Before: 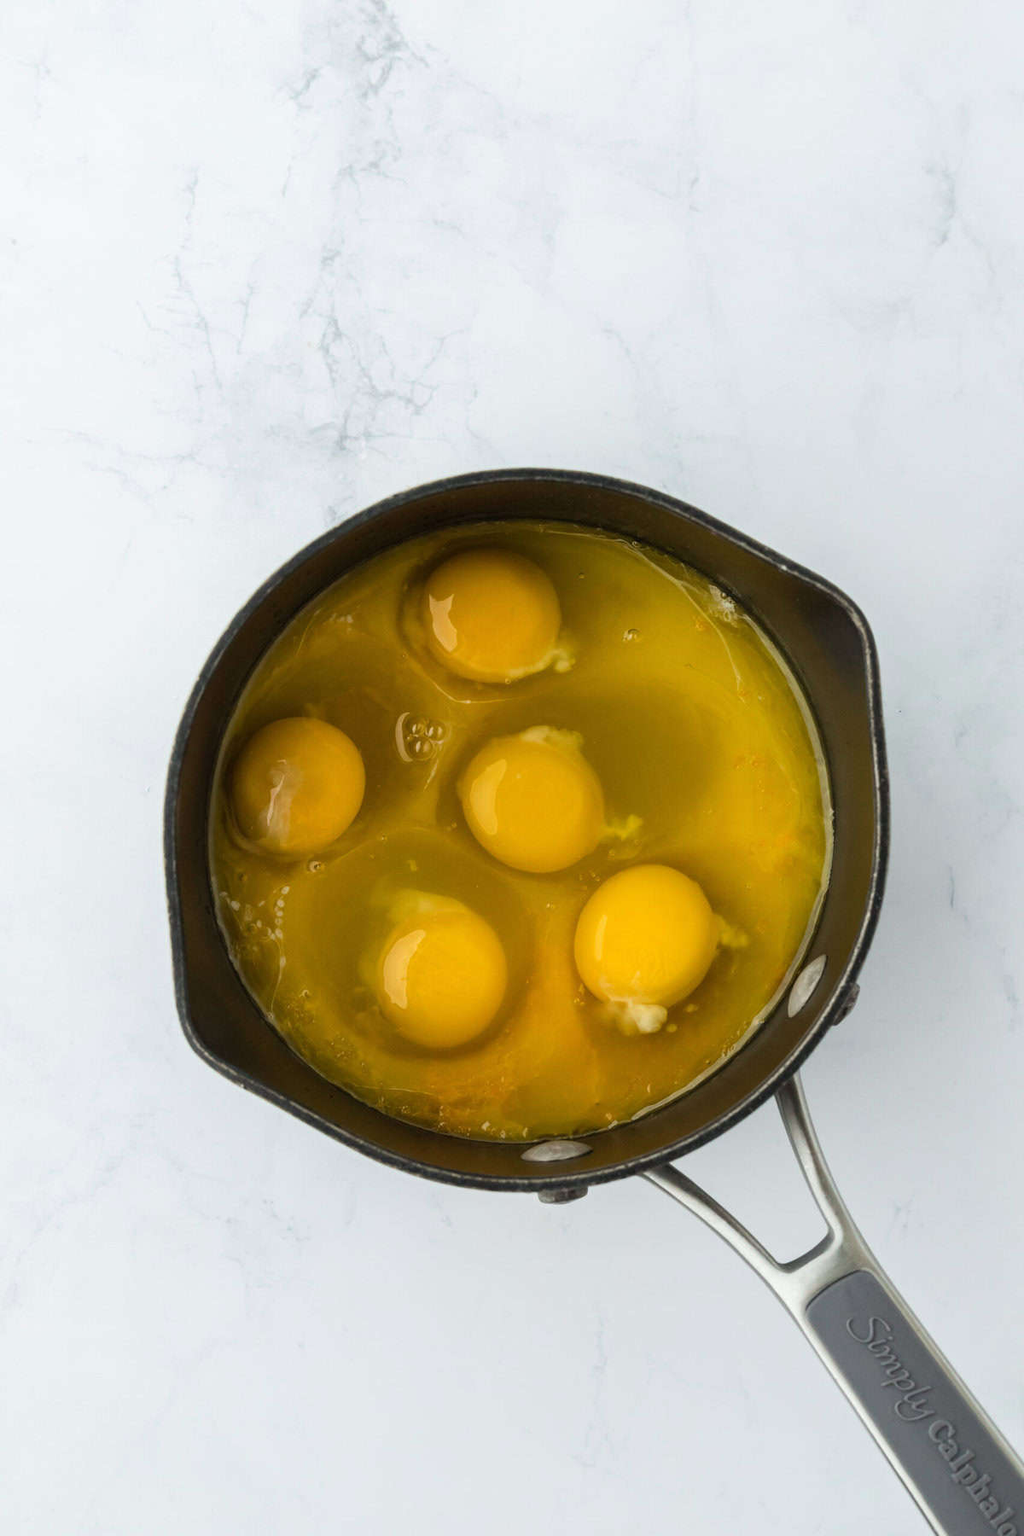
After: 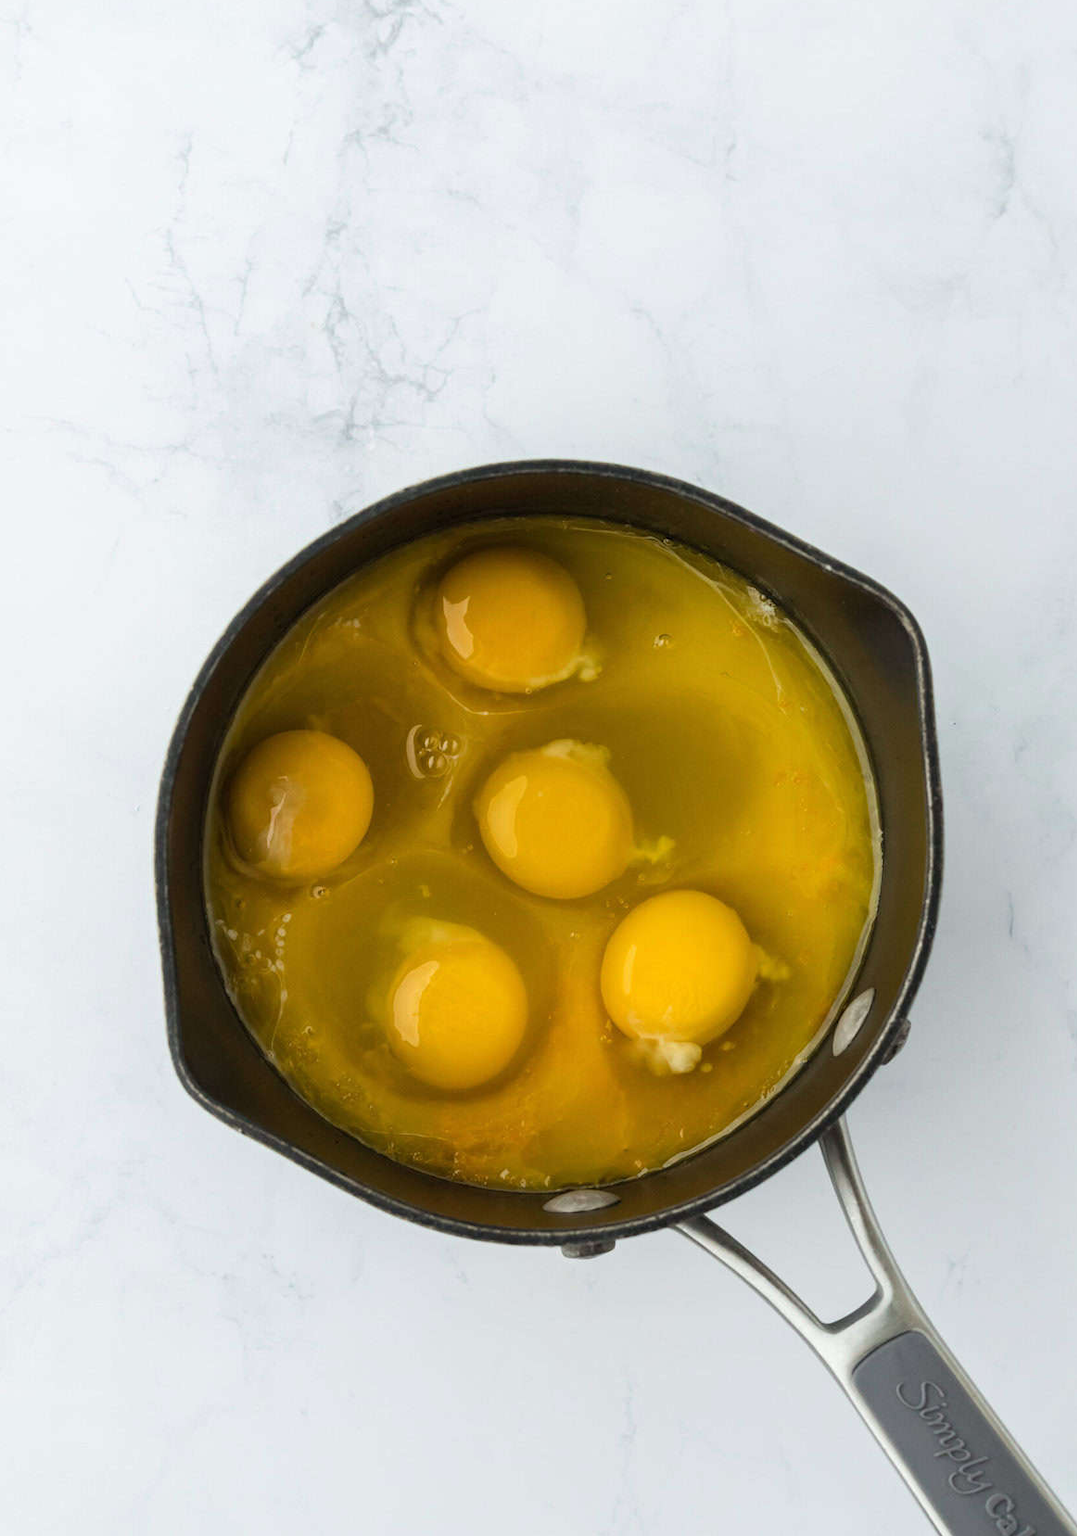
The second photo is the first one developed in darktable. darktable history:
crop: left 2.089%, top 2.994%, right 1.022%, bottom 4.912%
